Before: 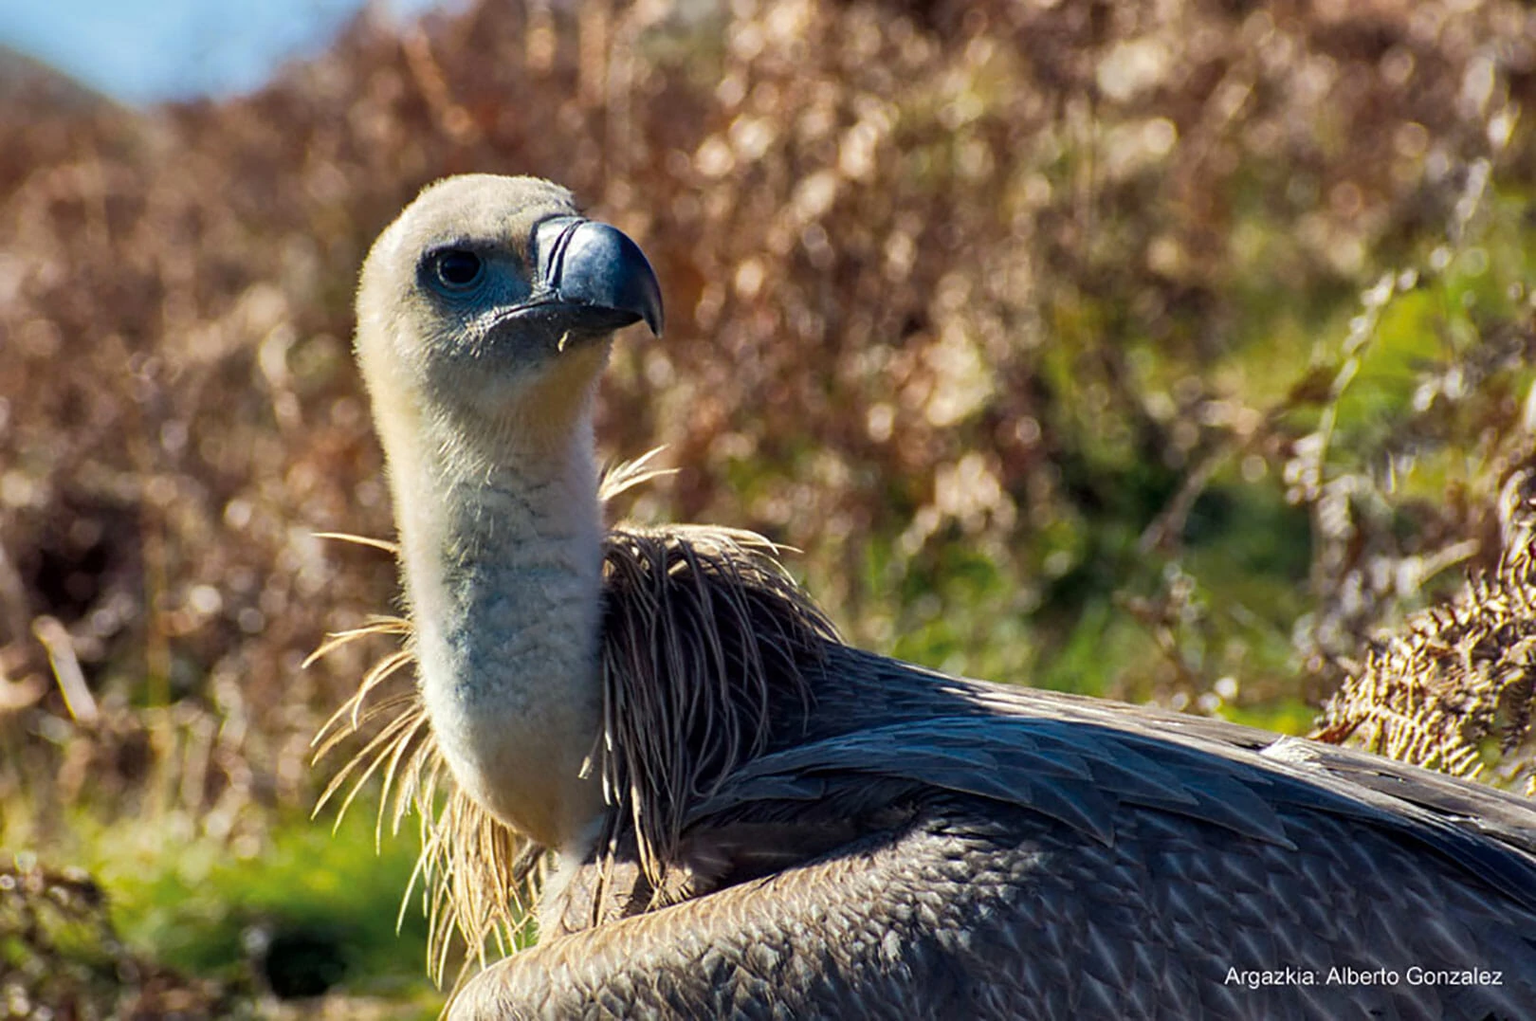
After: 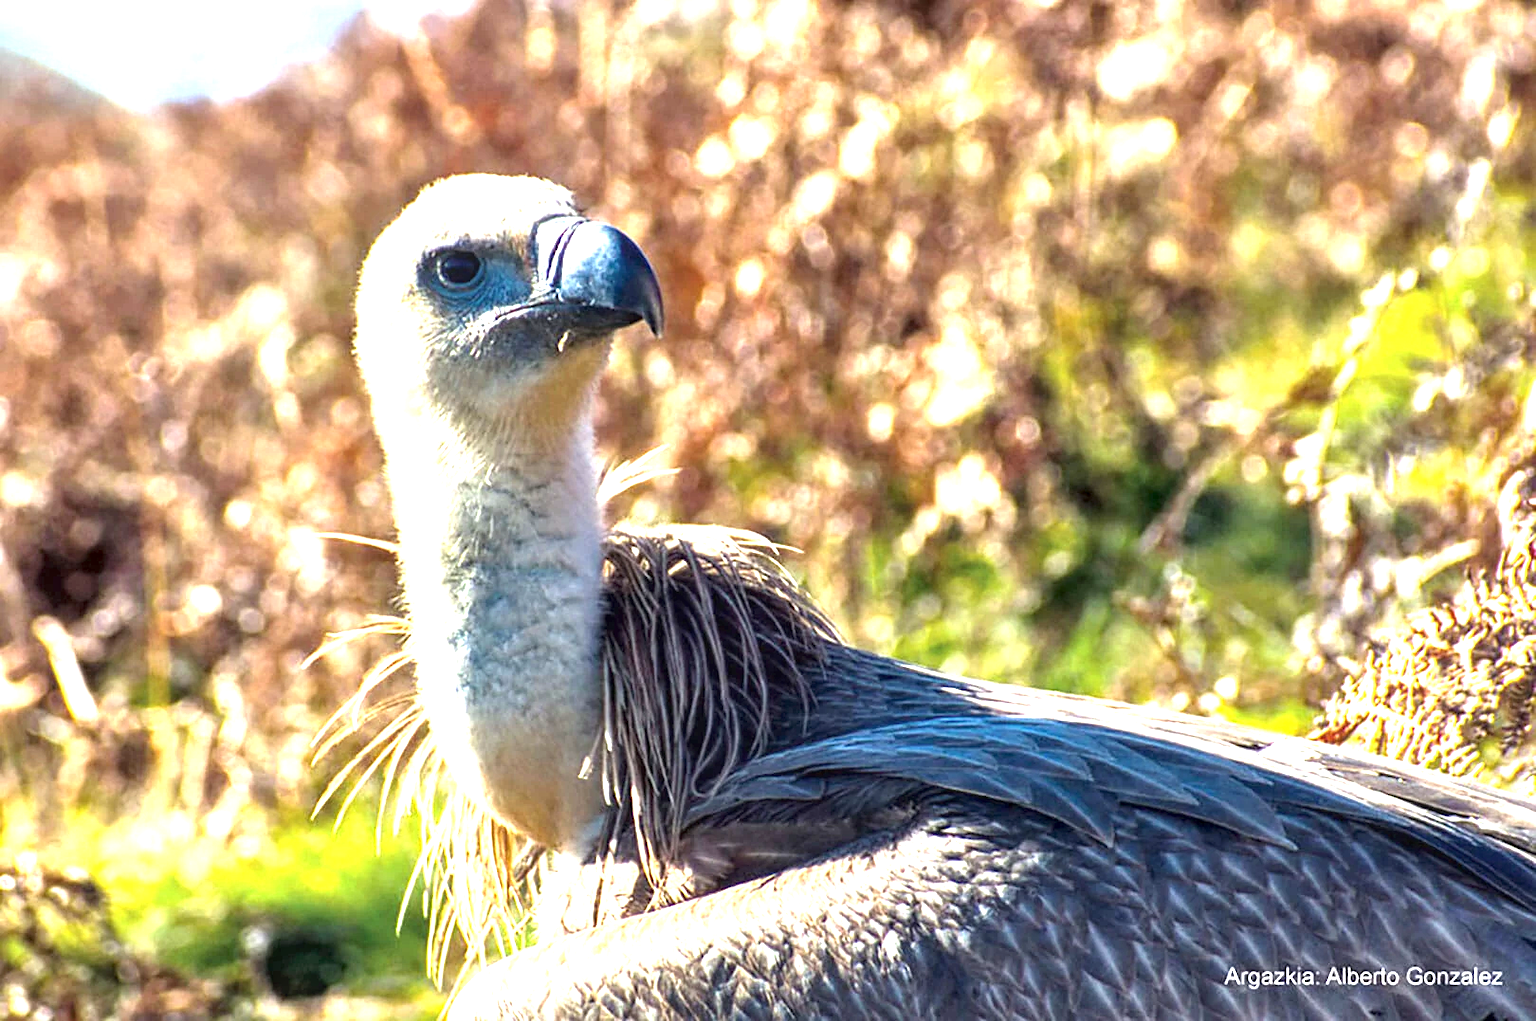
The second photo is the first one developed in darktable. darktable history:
exposure: black level correction 0, exposure 1.741 EV, compensate exposure bias true, compensate highlight preservation false
local contrast: on, module defaults
